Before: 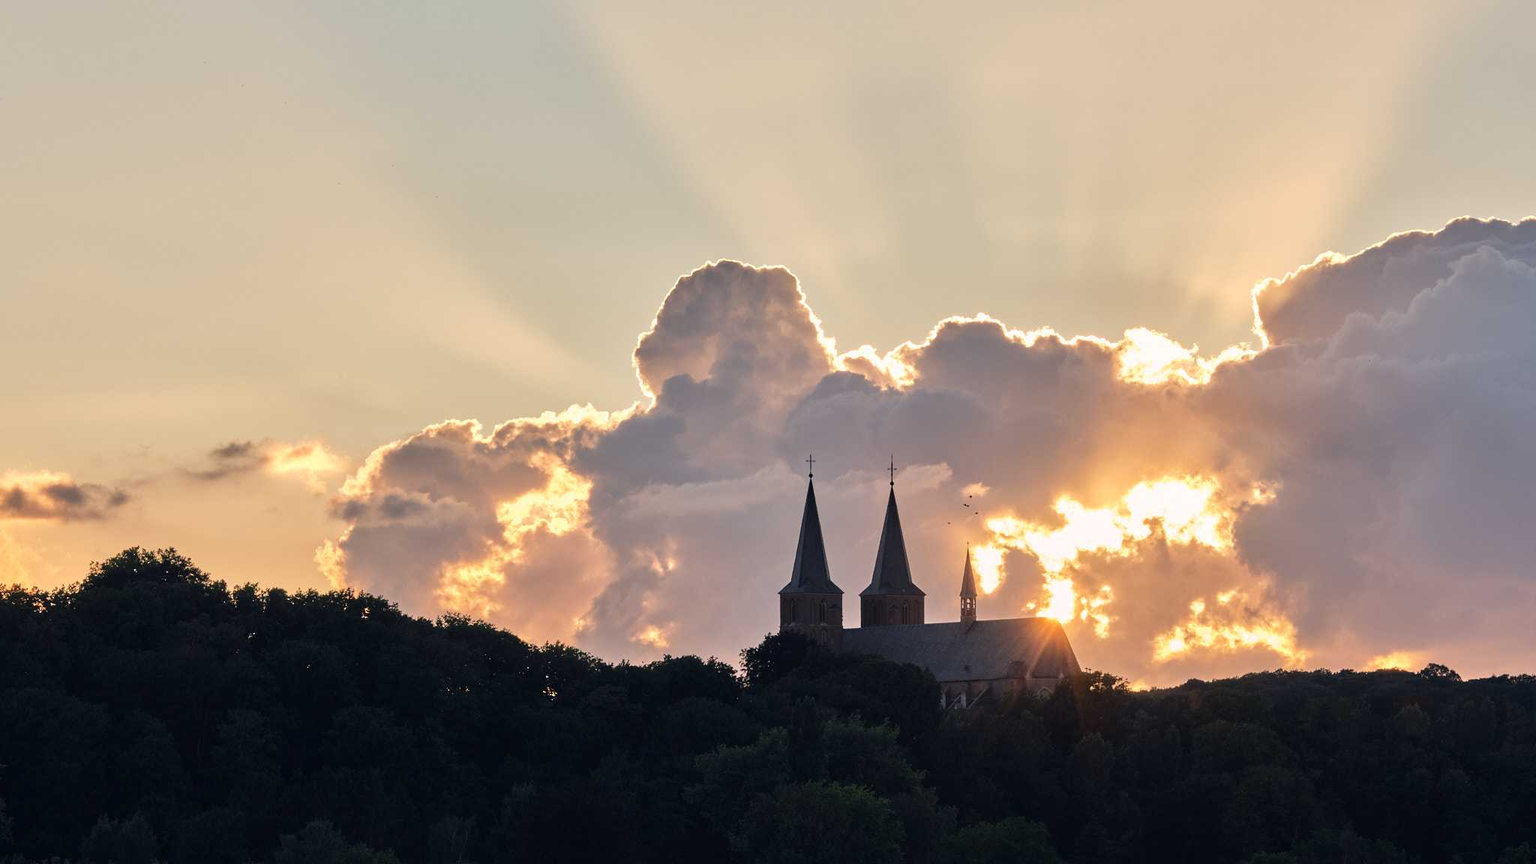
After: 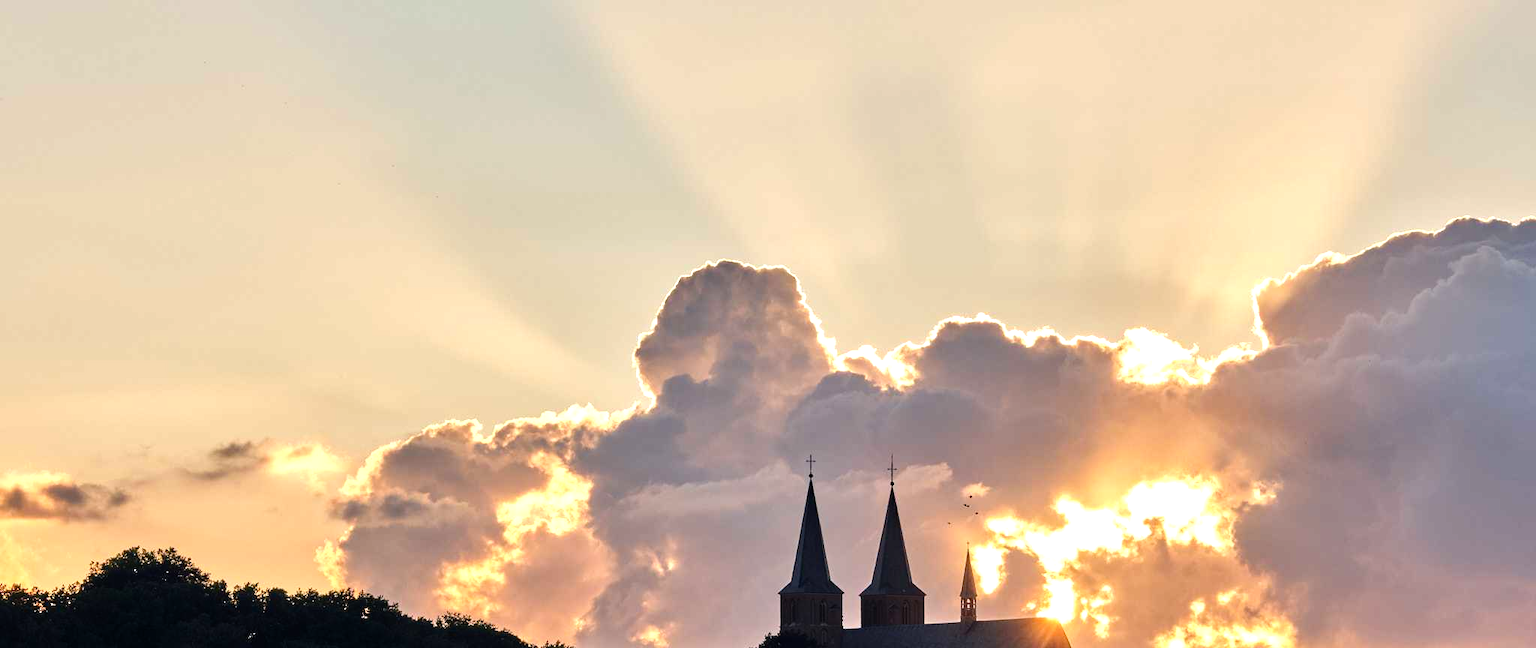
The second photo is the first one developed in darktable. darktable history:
crop: bottom 24.988%
exposure: compensate highlight preservation false
color balance rgb: shadows lift › luminance -20%, power › hue 72.24°, highlights gain › luminance 15%, global offset › hue 171.6°, perceptual saturation grading › highlights -15%, perceptual saturation grading › shadows 25%, global vibrance 35%, contrast 10%
